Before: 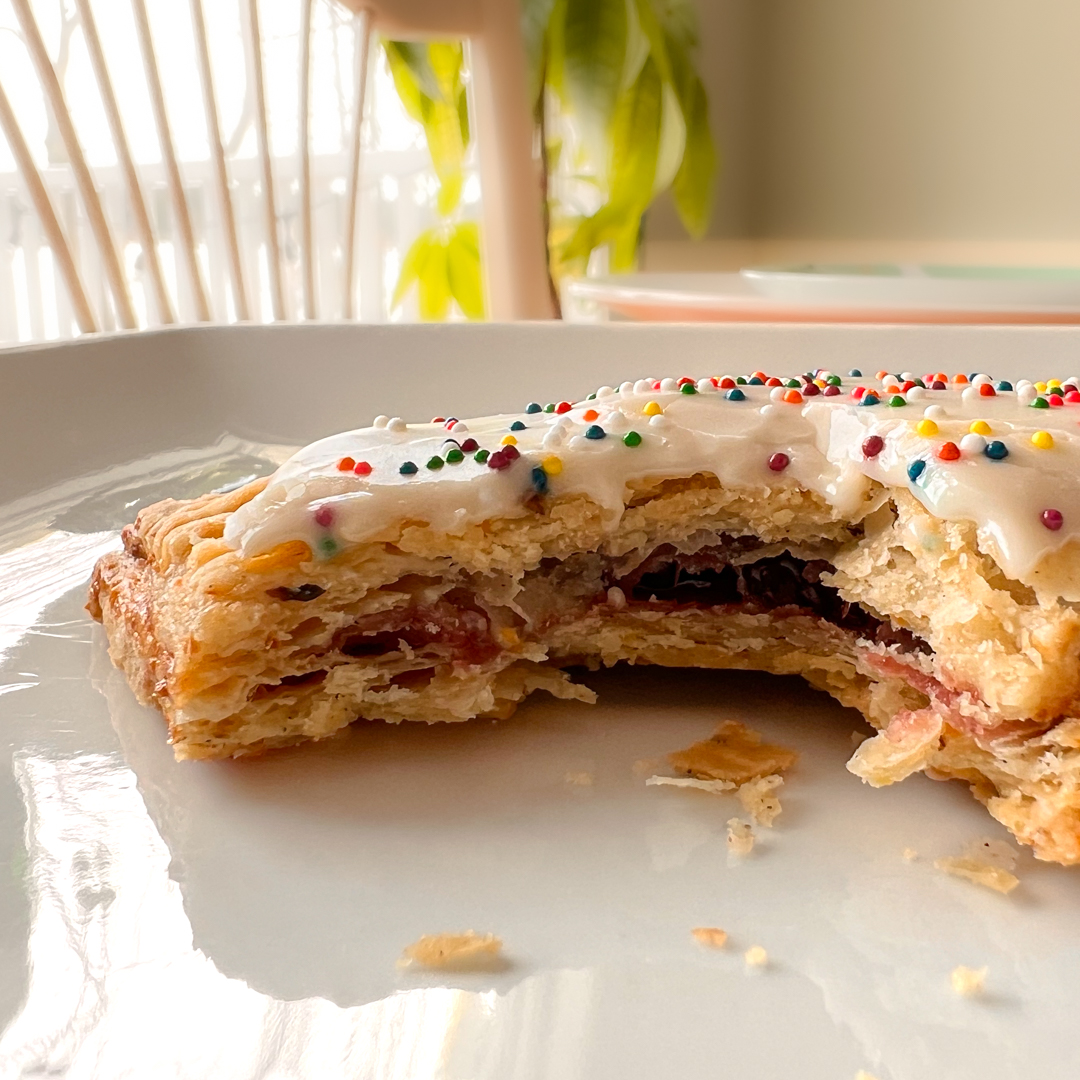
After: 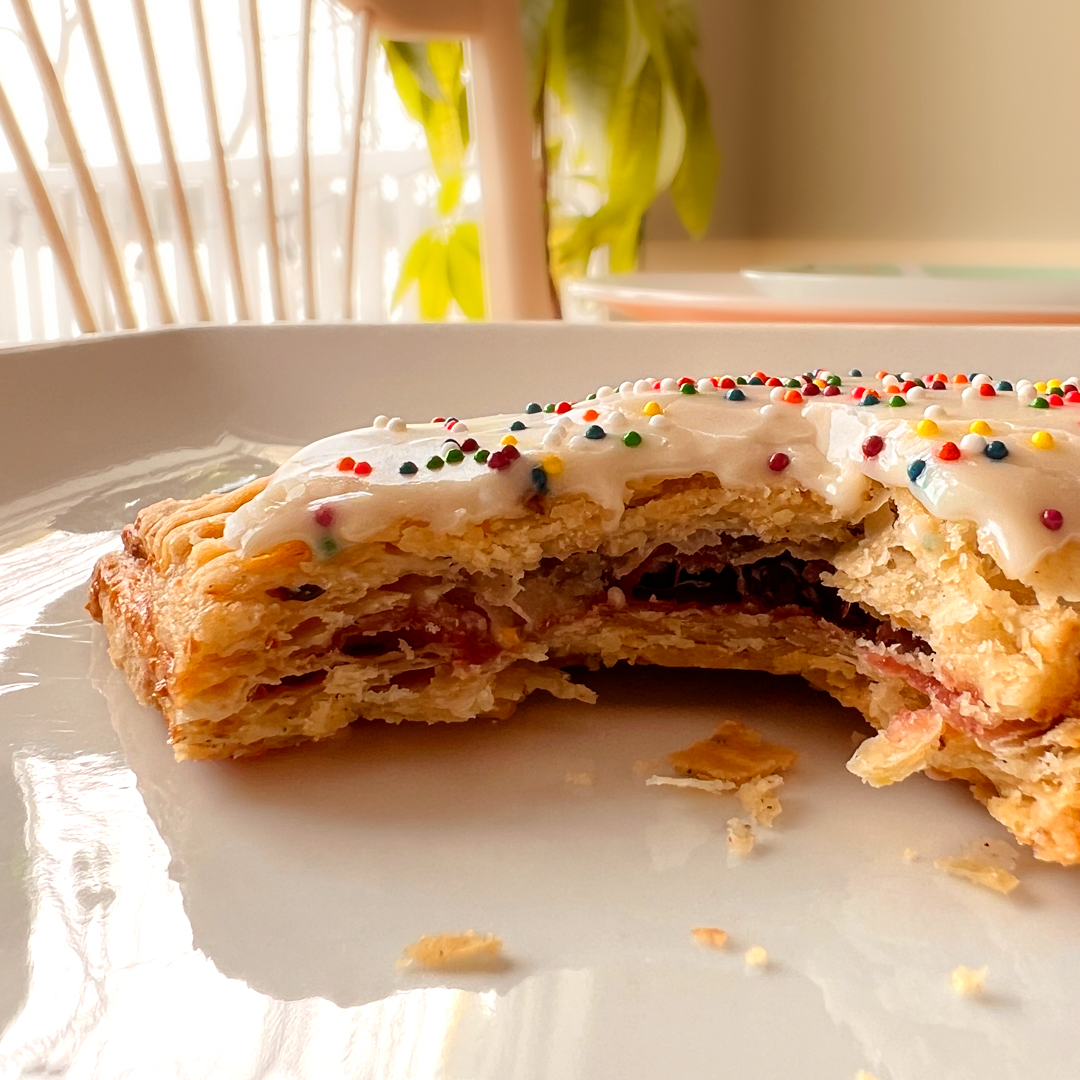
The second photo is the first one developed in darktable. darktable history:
tone equalizer: on, module defaults
rgb levels: mode RGB, independent channels, levels [[0, 0.5, 1], [0, 0.521, 1], [0, 0.536, 1]]
